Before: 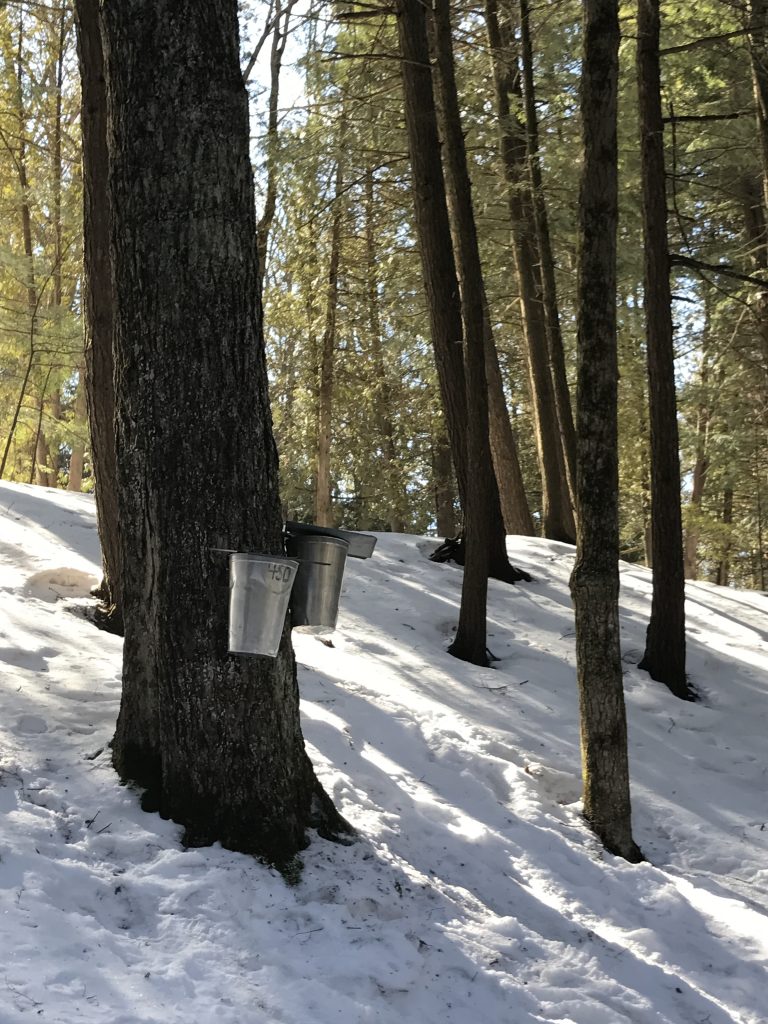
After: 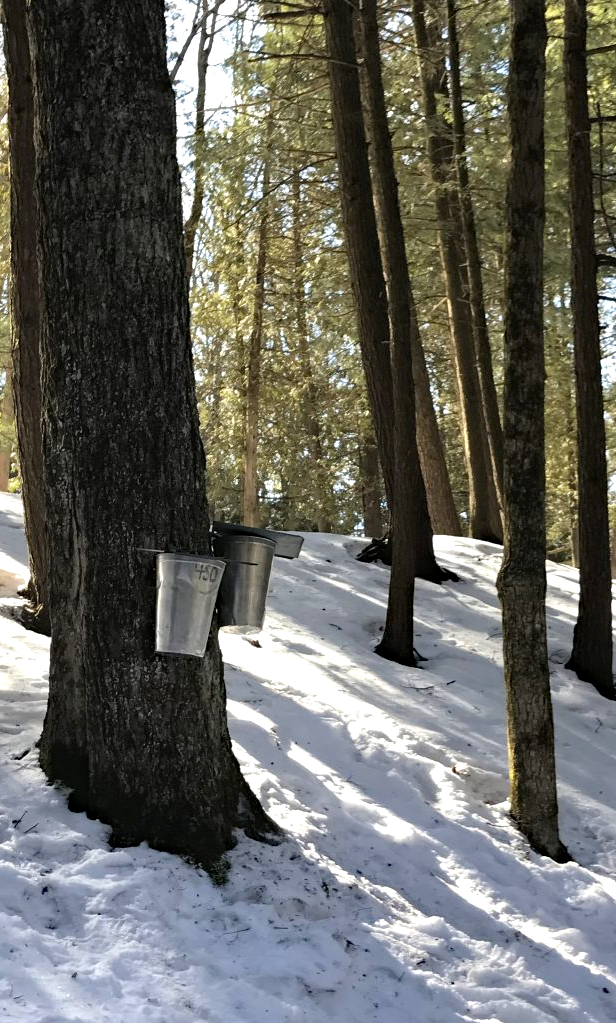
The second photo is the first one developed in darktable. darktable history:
haze removal: compatibility mode true, adaptive false
tone equalizer: -8 EV -0.41 EV, -7 EV -0.363 EV, -6 EV -0.344 EV, -5 EV -0.255 EV, -3 EV 0.256 EV, -2 EV 0.345 EV, -1 EV 0.364 EV, +0 EV 0.434 EV, smoothing diameter 24.87%, edges refinement/feathering 11.67, preserve details guided filter
crop and rotate: left 9.576%, right 10.166%
